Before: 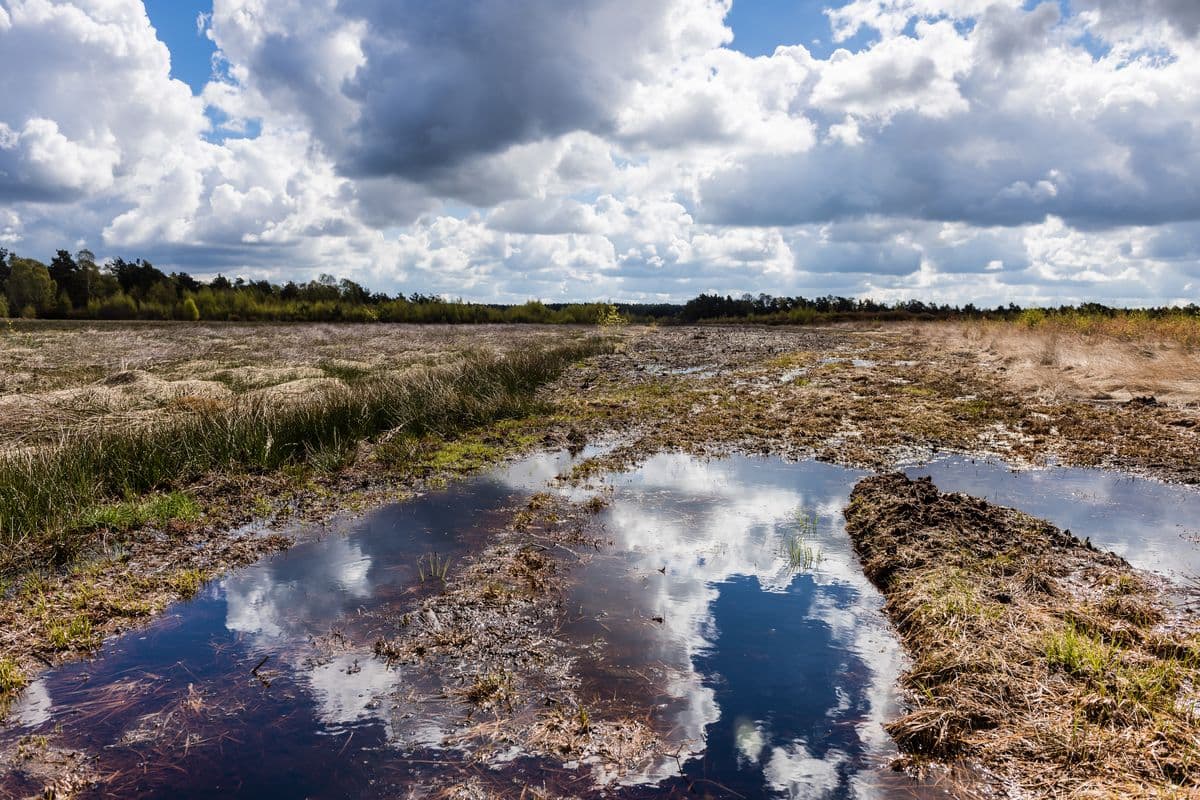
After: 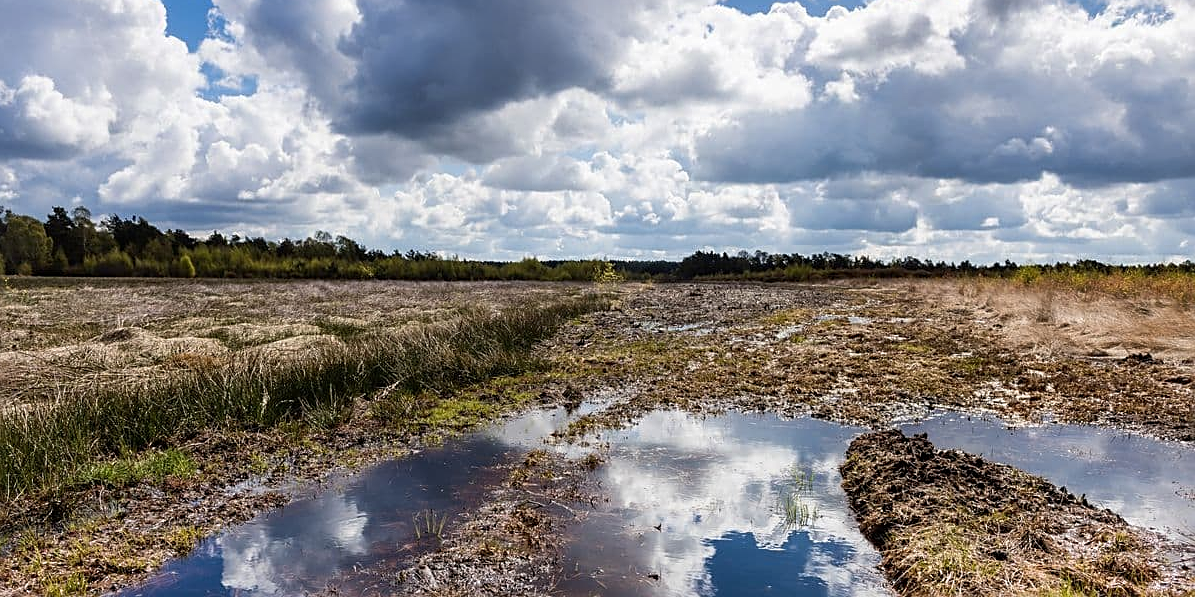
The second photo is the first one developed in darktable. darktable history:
tone equalizer: on, module defaults
crop: left 0.387%, top 5.469%, bottom 19.809%
sharpen: on, module defaults
shadows and highlights: radius 264.75, soften with gaussian
